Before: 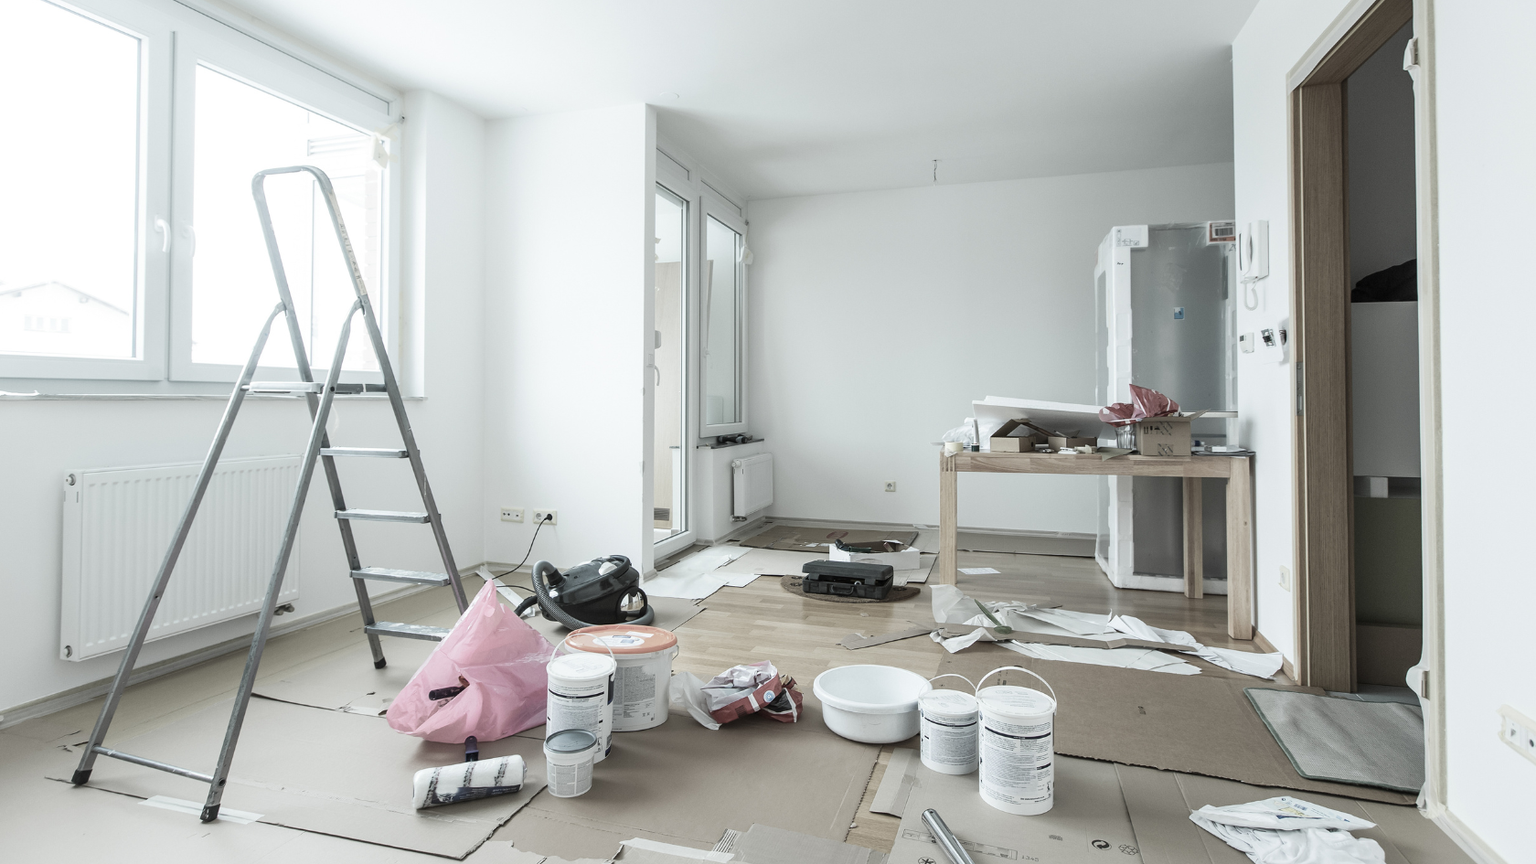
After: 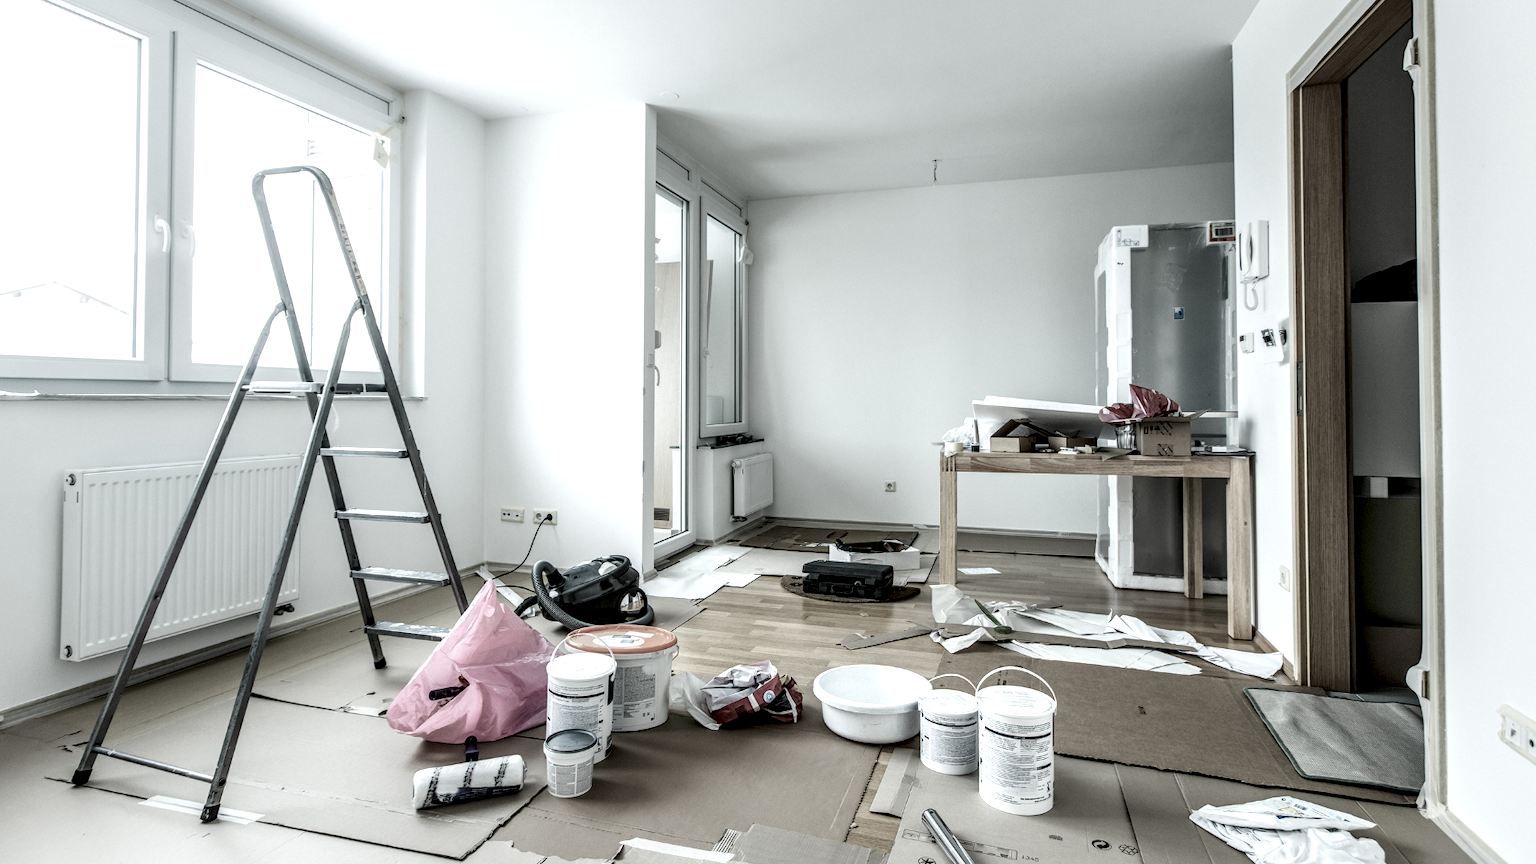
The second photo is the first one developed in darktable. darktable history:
local contrast: highlights 21%, detail 195%
